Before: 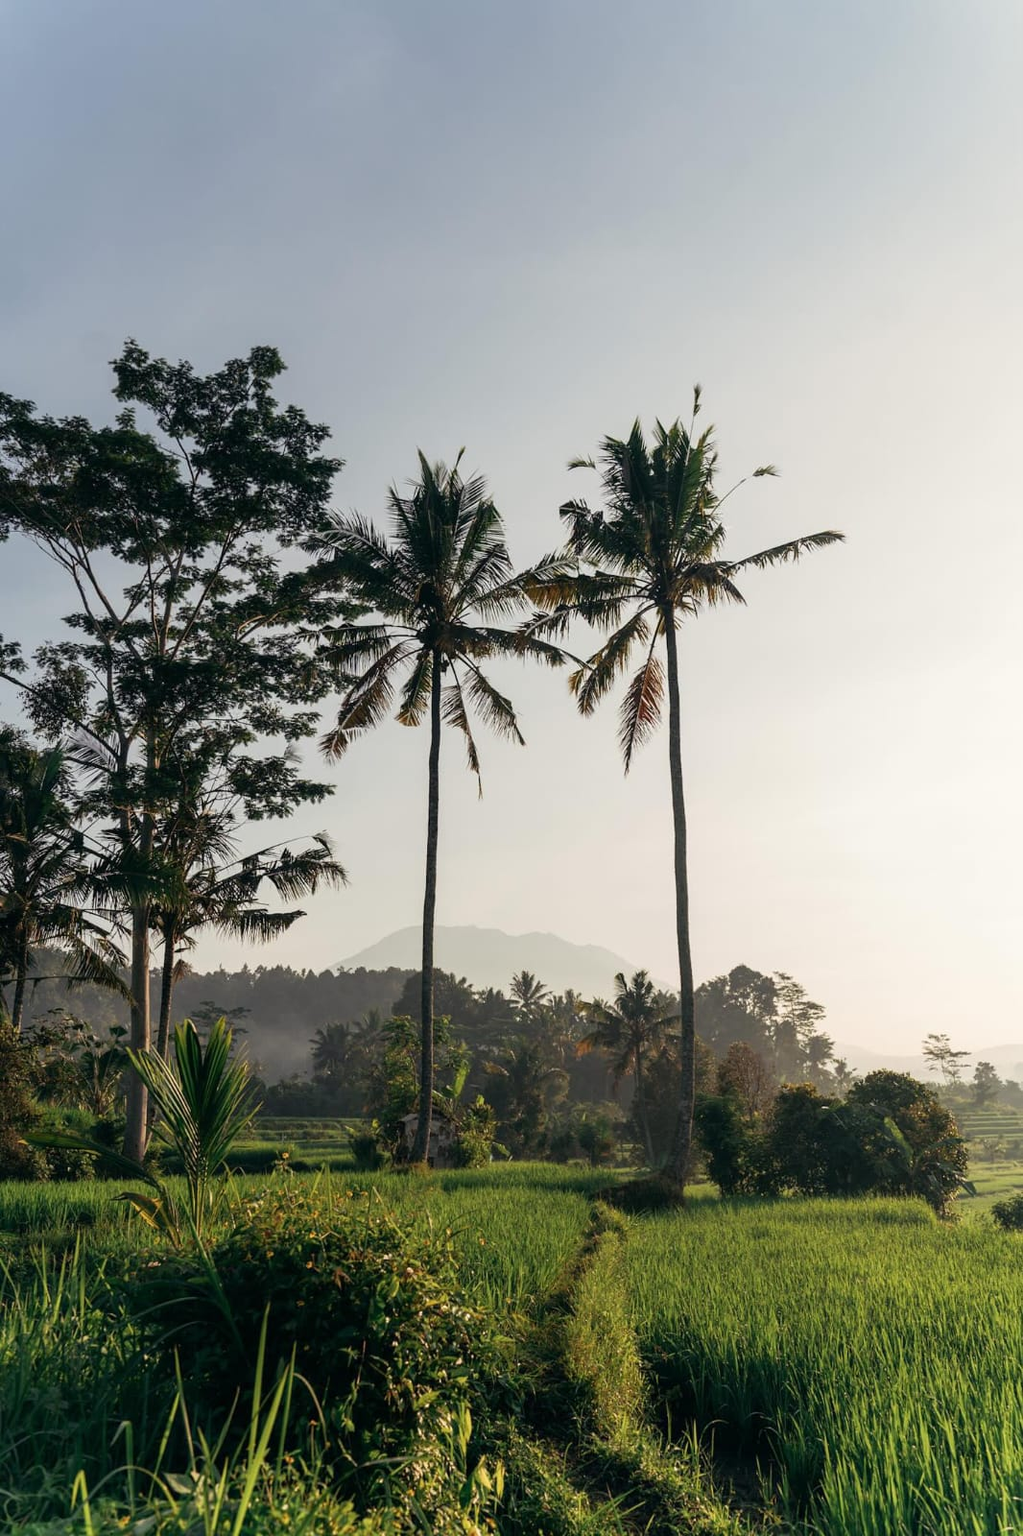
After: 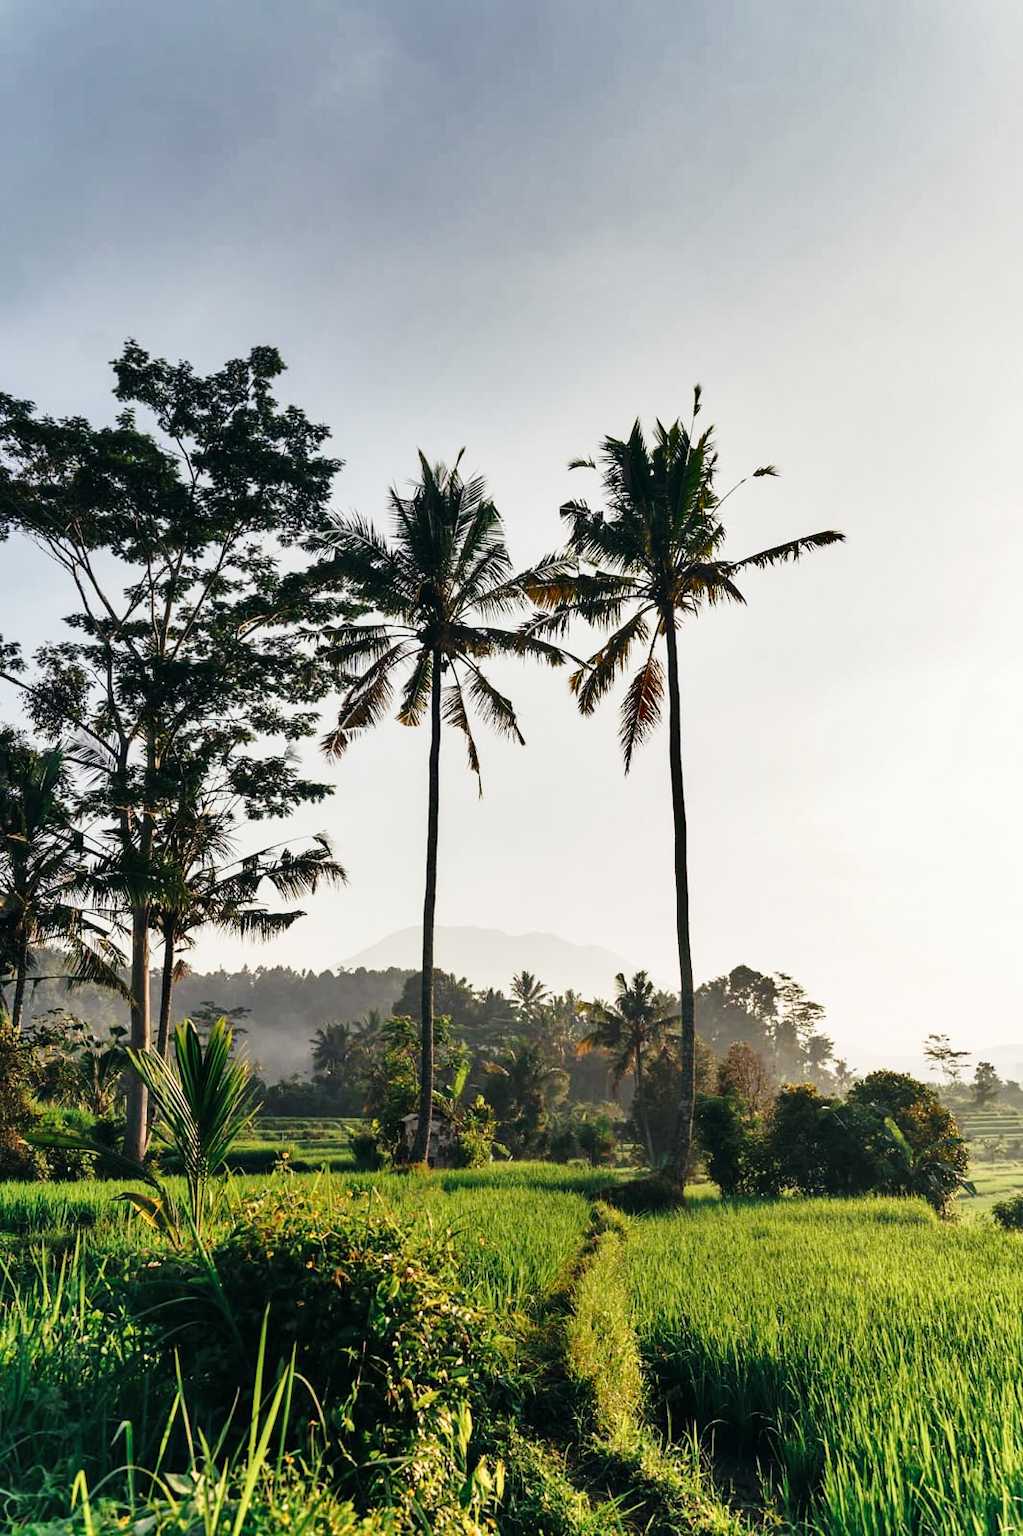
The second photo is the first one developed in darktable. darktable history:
base curve: curves: ch0 [(0, 0) (0.028, 0.03) (0.121, 0.232) (0.46, 0.748) (0.859, 0.968) (1, 1)], preserve colors none
shadows and highlights: white point adjustment 0.1, highlights -70, soften with gaussian
